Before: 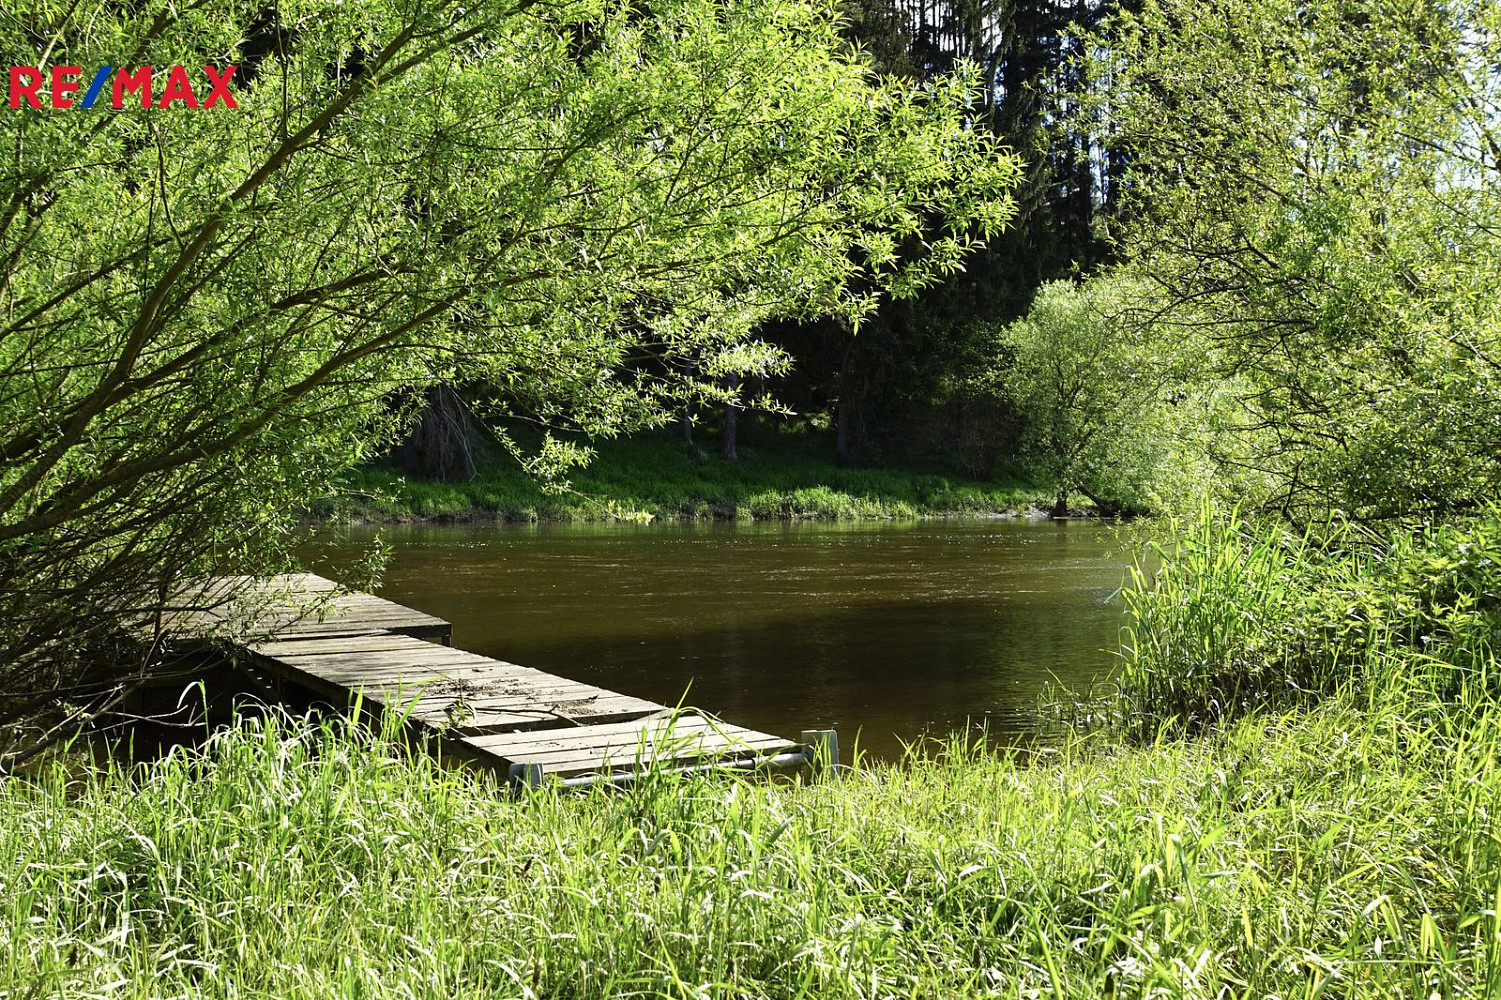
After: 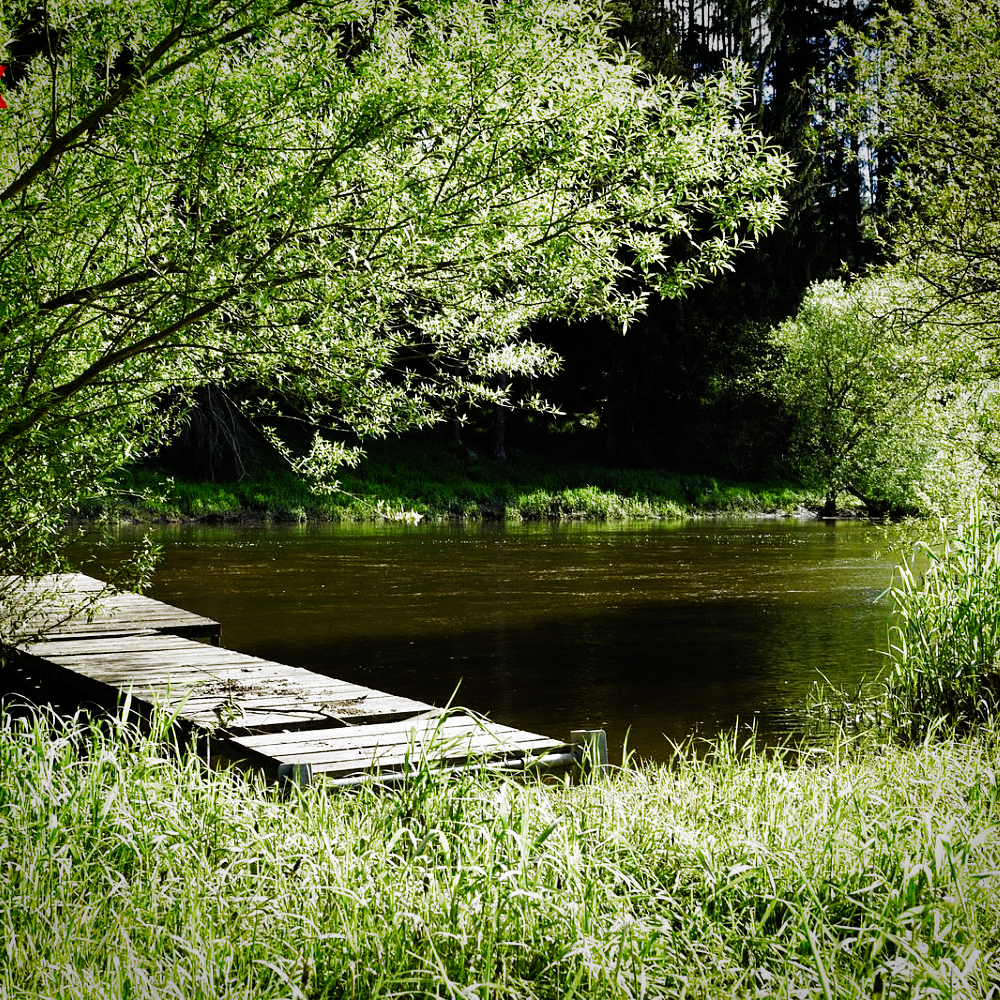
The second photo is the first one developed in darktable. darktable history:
vignetting: fall-off start 88.53%, fall-off radius 44.2%, saturation 0.376, width/height ratio 1.161
filmic rgb: black relative exposure -6.43 EV, white relative exposure 2.43 EV, threshold 3 EV, hardness 5.27, latitude 0.1%, contrast 1.425, highlights saturation mix 2%, preserve chrominance no, color science v5 (2021), contrast in shadows safe, contrast in highlights safe, enable highlight reconstruction true
crop: left 15.419%, right 17.914%
